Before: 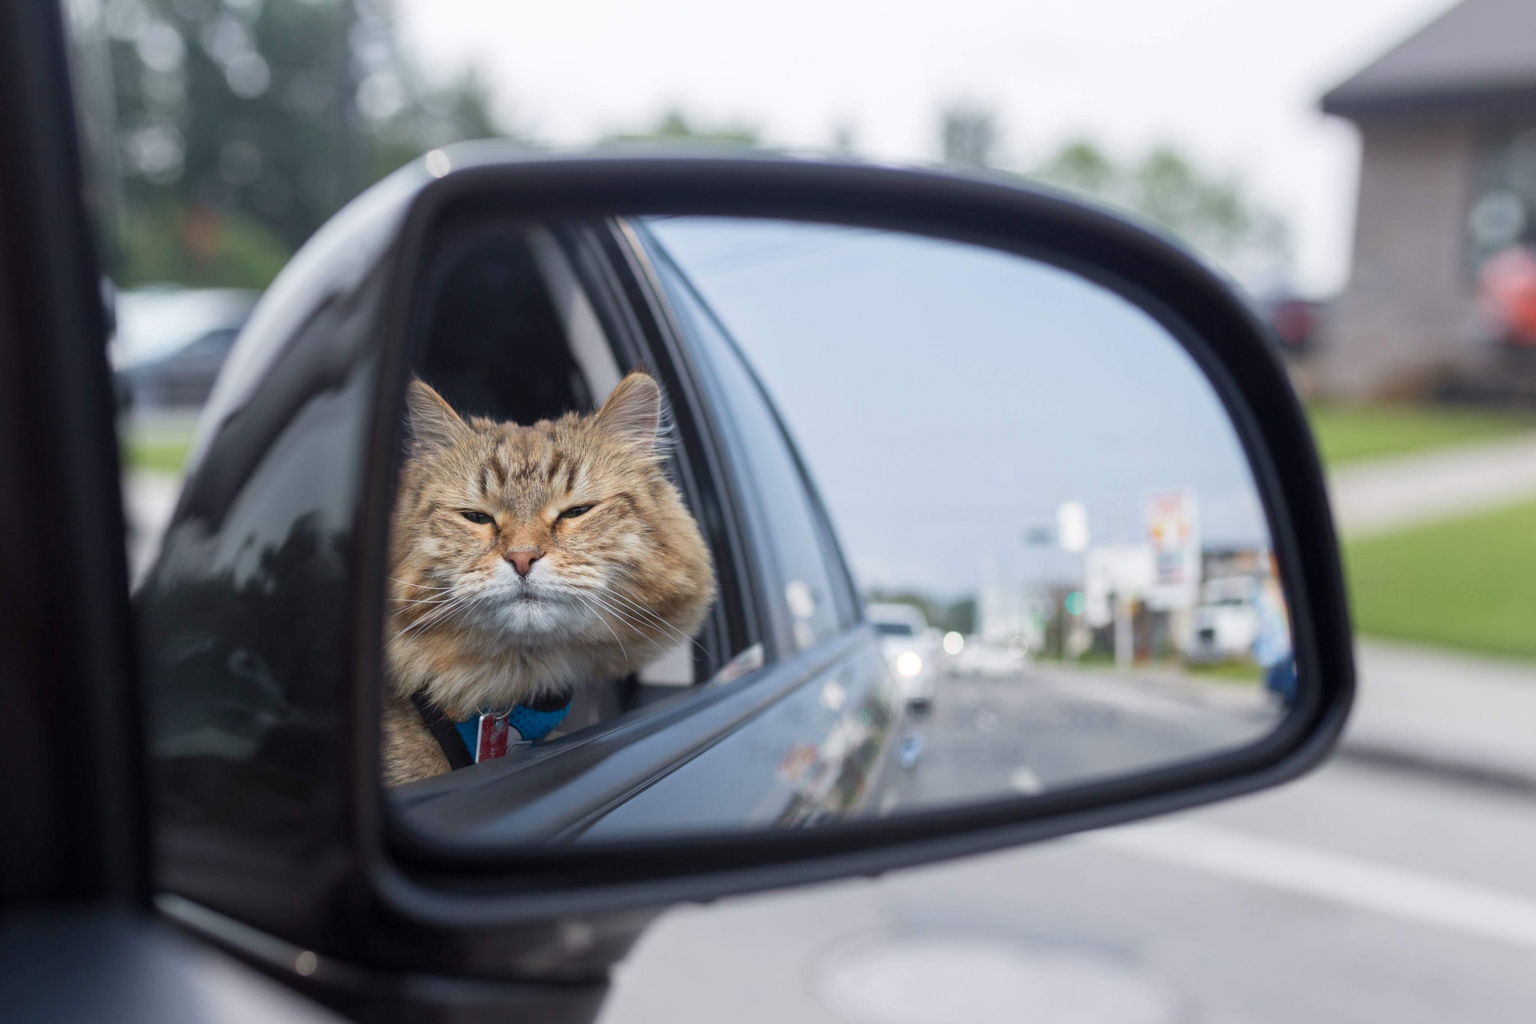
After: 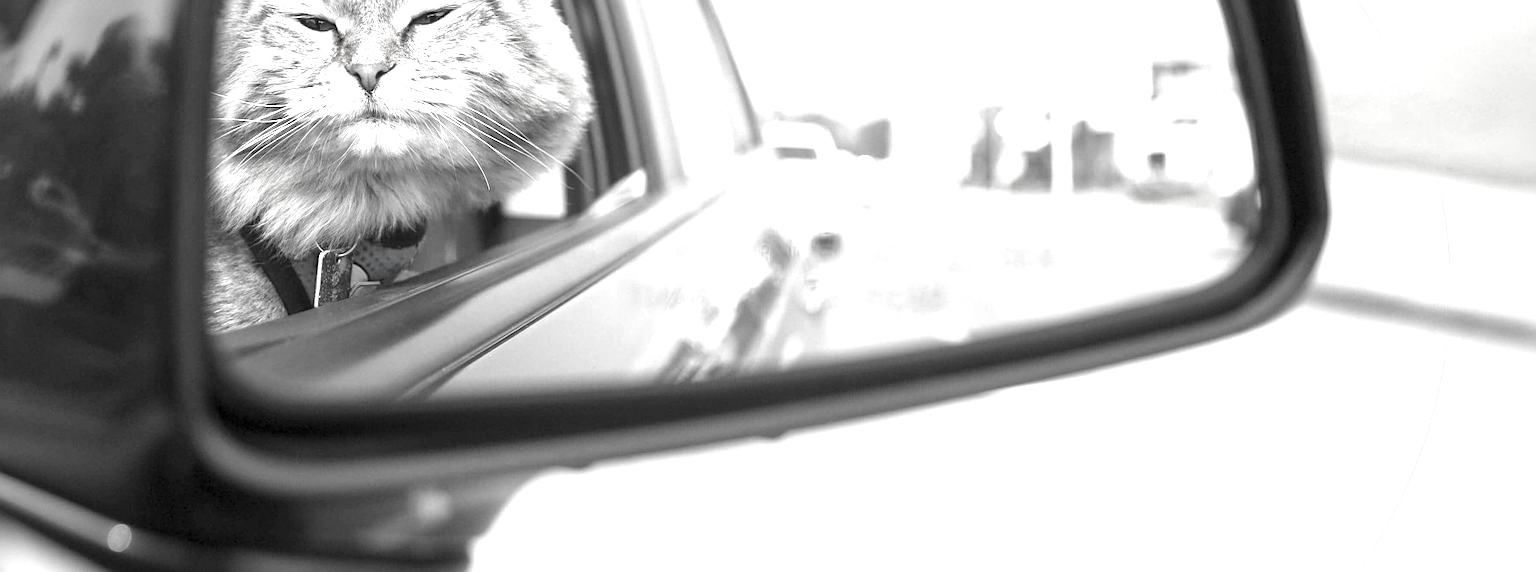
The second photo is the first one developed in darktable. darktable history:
local contrast: mode bilateral grid, contrast 20, coarseness 51, detail 120%, midtone range 0.2
crop and rotate: left 13.234%, top 48.514%, bottom 2.908%
sharpen: on, module defaults
contrast brightness saturation: saturation -0.985
exposure: black level correction 0, exposure 1.687 EV, compensate highlight preservation false
vignetting: fall-off start 88.64%, fall-off radius 43.02%, width/height ratio 1.166, unbound false
color balance rgb: perceptual saturation grading › global saturation -2.242%, perceptual saturation grading › highlights -7.701%, perceptual saturation grading › mid-tones 8.055%, perceptual saturation grading › shadows 3.8%, global vibrance 2.662%
